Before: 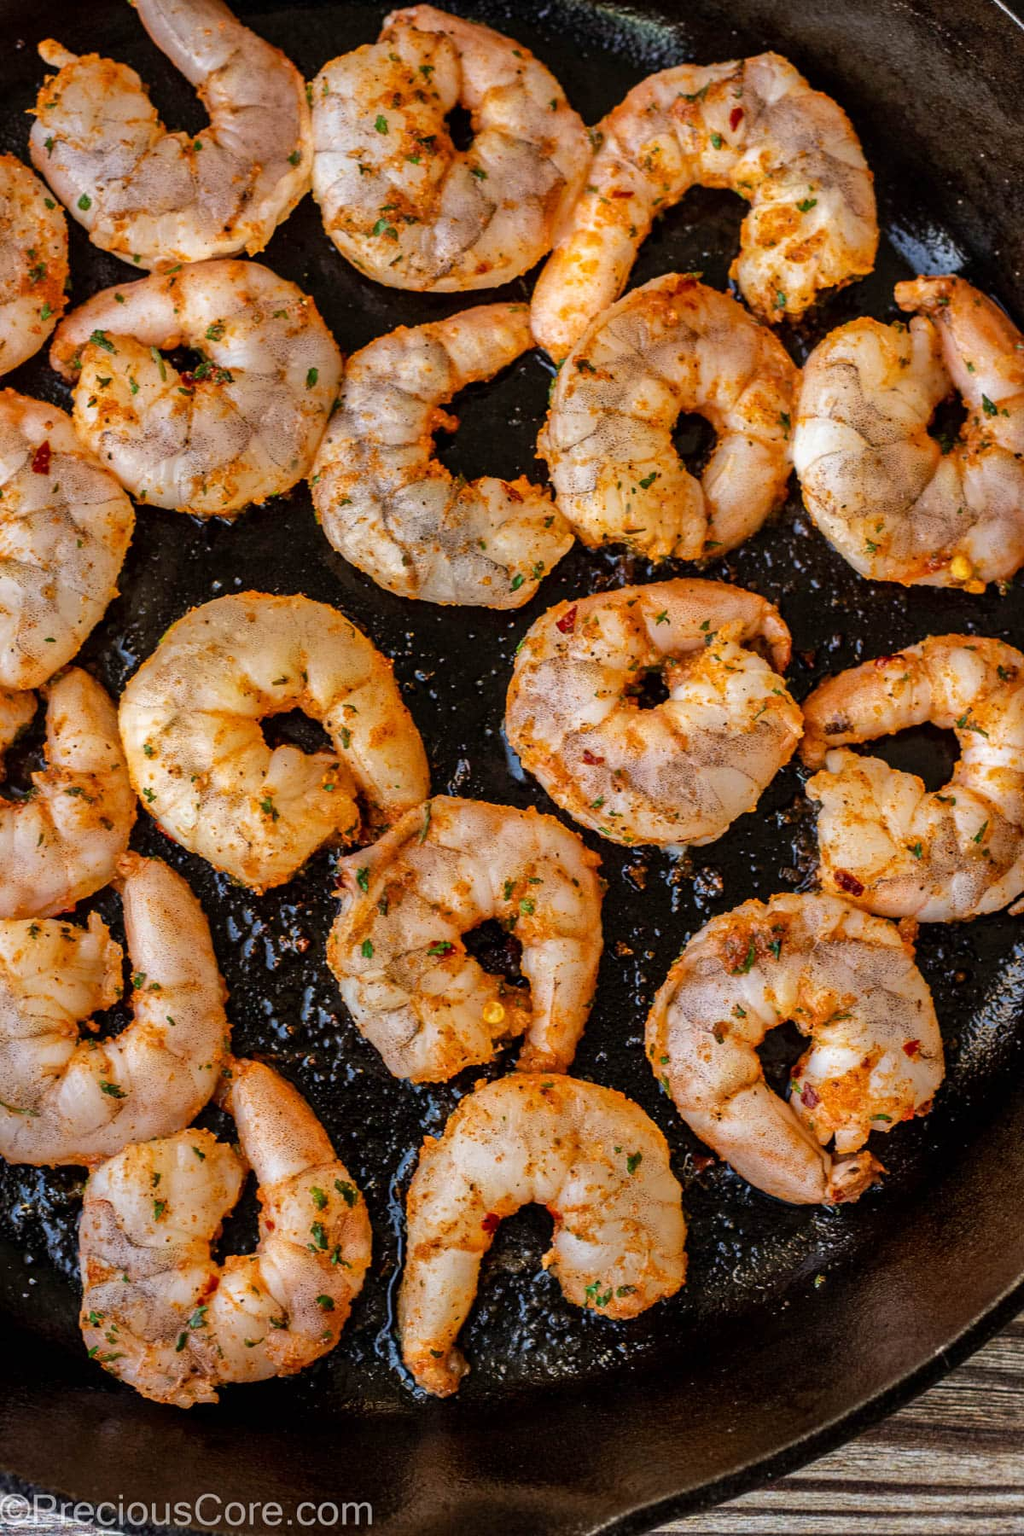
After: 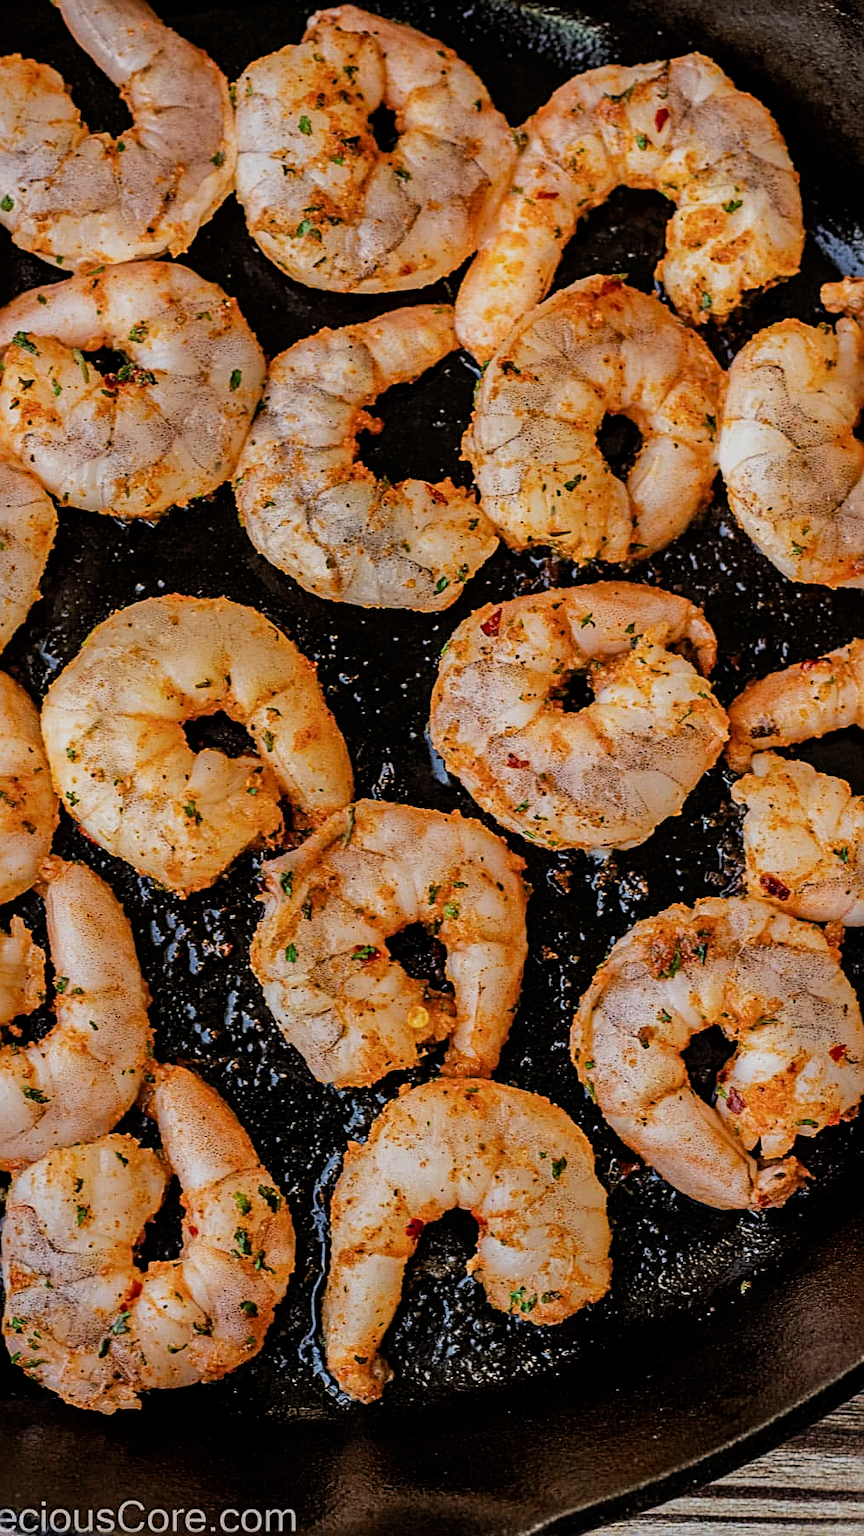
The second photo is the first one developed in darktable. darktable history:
filmic rgb: hardness 4.17
crop: left 7.598%, right 7.873%
exposure: compensate highlight preservation false
sharpen: radius 2.584, amount 0.688
